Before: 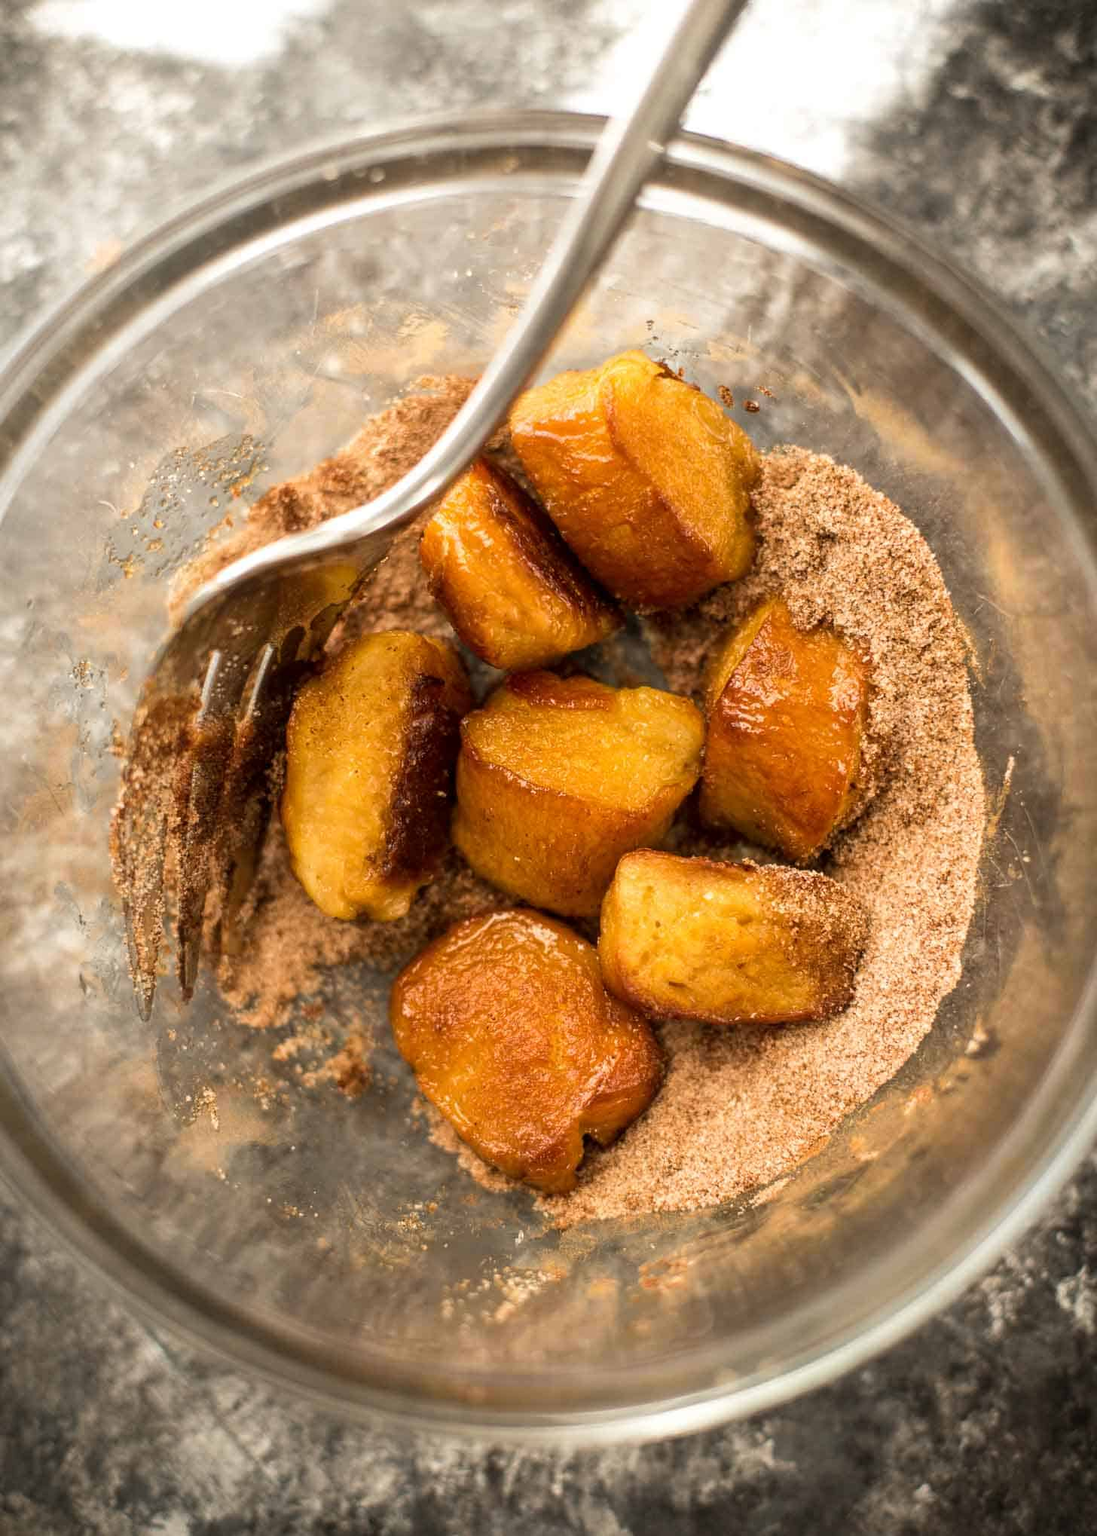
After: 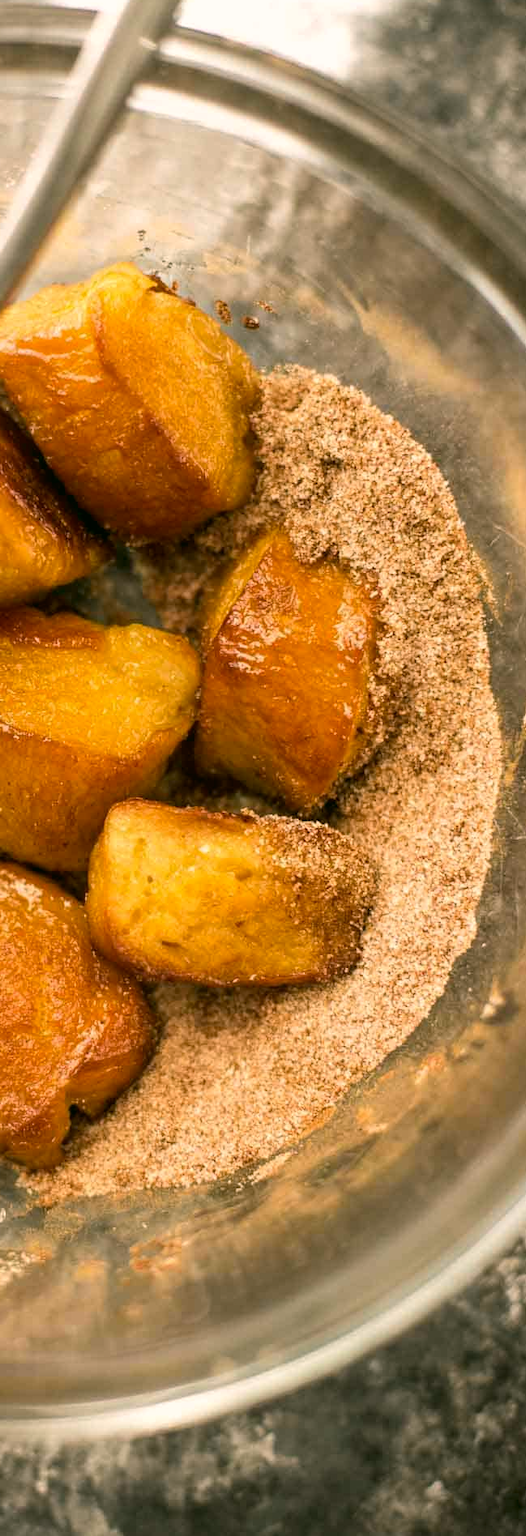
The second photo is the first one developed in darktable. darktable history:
color correction: highlights a* 4.23, highlights b* 4.99, shadows a* -8.07, shadows b* 4.85
crop: left 47.304%, top 6.939%, right 8.052%
